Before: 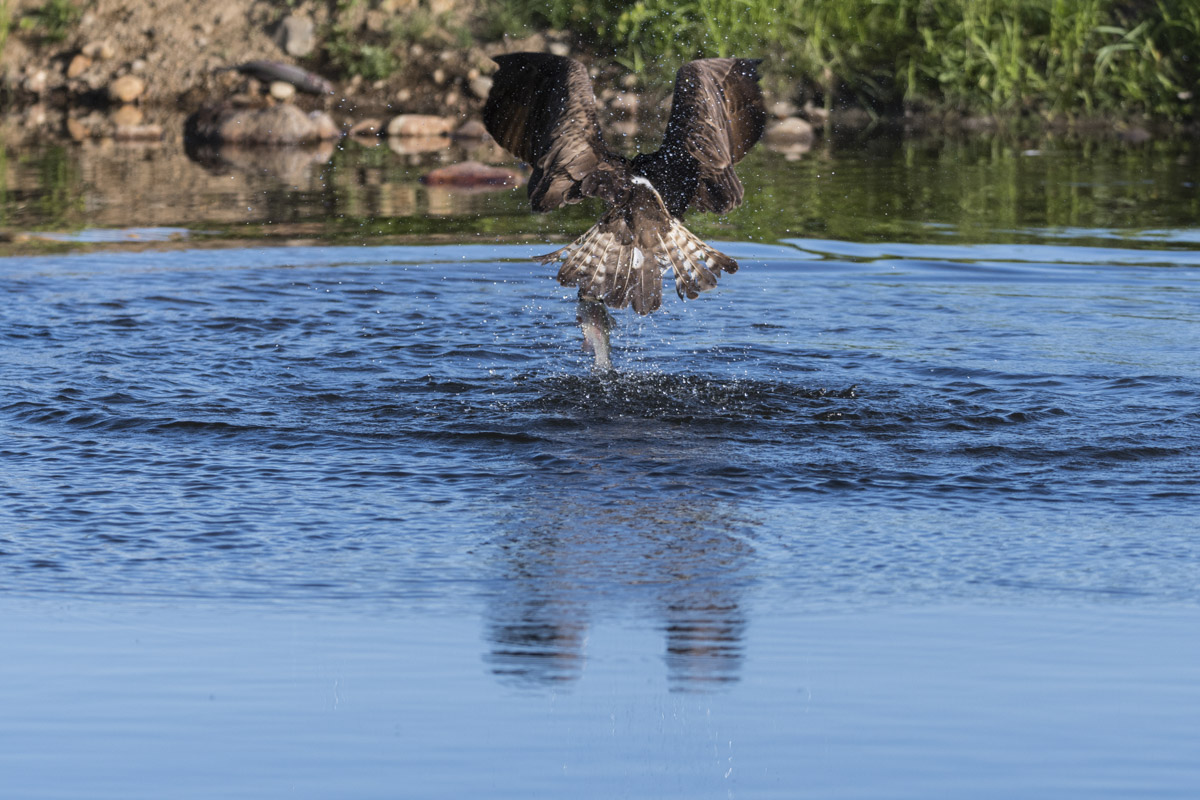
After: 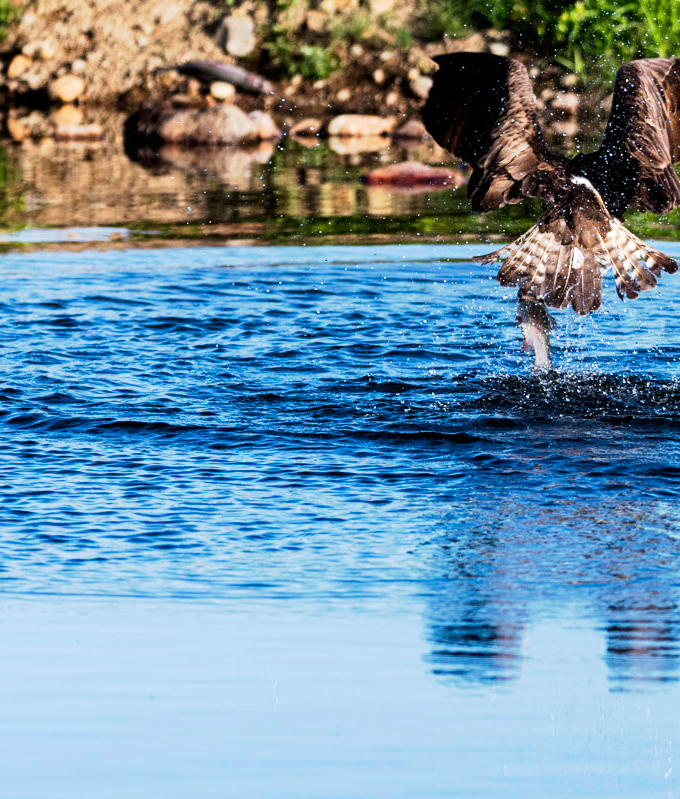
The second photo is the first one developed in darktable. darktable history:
crop: left 5.004%, right 38.261%
tone curve: curves: ch0 [(0, 0) (0.003, 0.001) (0.011, 0.001) (0.025, 0.001) (0.044, 0.001) (0.069, 0.003) (0.1, 0.007) (0.136, 0.013) (0.177, 0.032) (0.224, 0.083) (0.277, 0.157) (0.335, 0.237) (0.399, 0.334) (0.468, 0.446) (0.543, 0.562) (0.623, 0.683) (0.709, 0.801) (0.801, 0.869) (0.898, 0.918) (1, 1)], preserve colors none
exposure: black level correction 0, exposure 0.397 EV, compensate highlight preservation false
